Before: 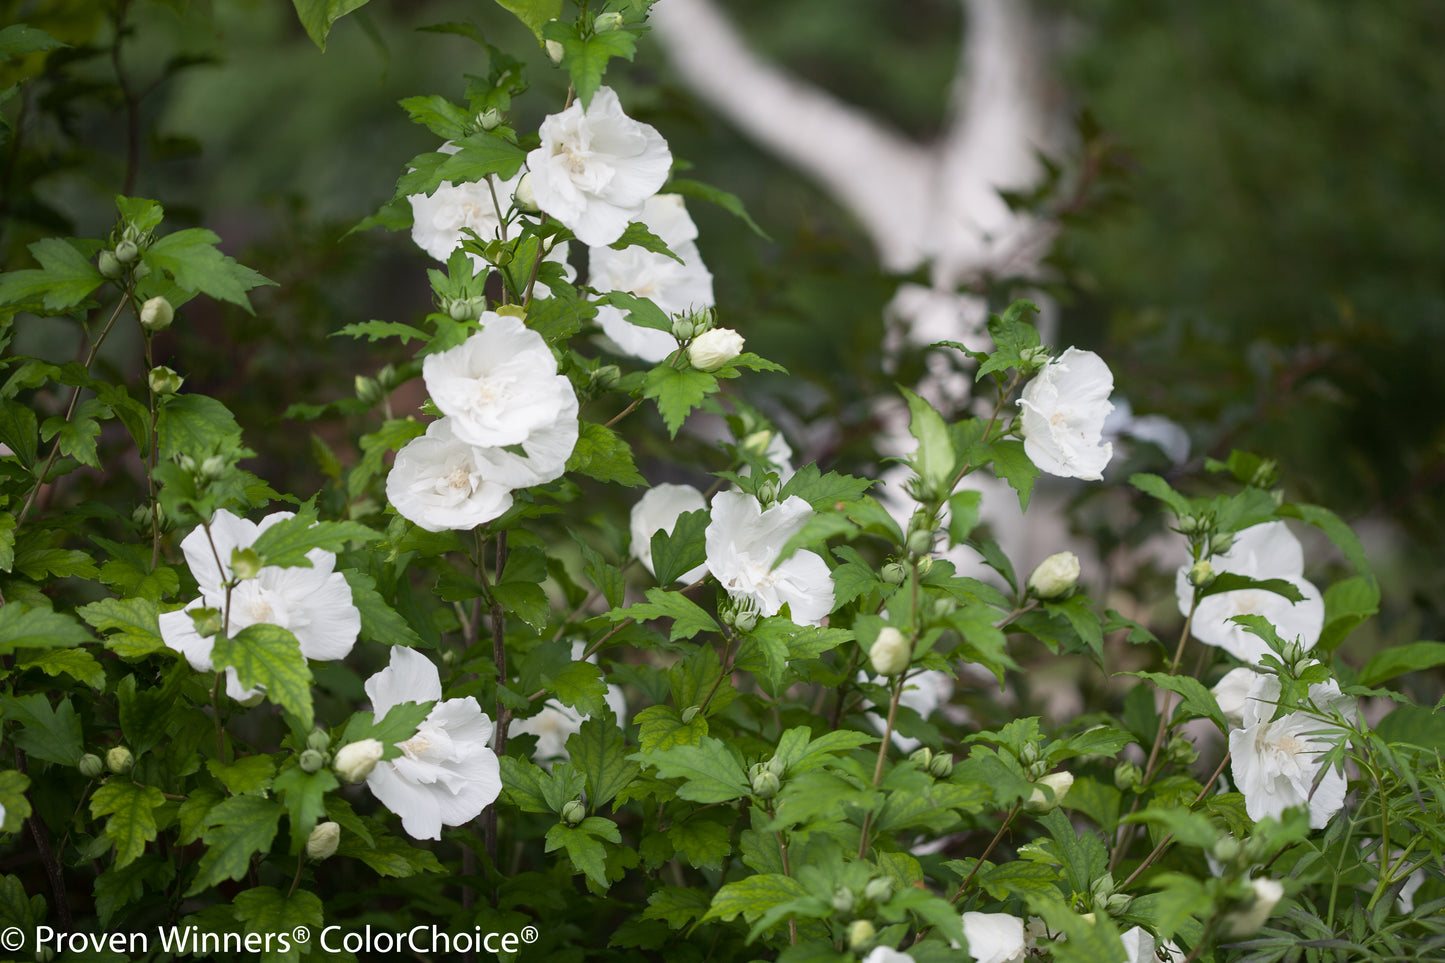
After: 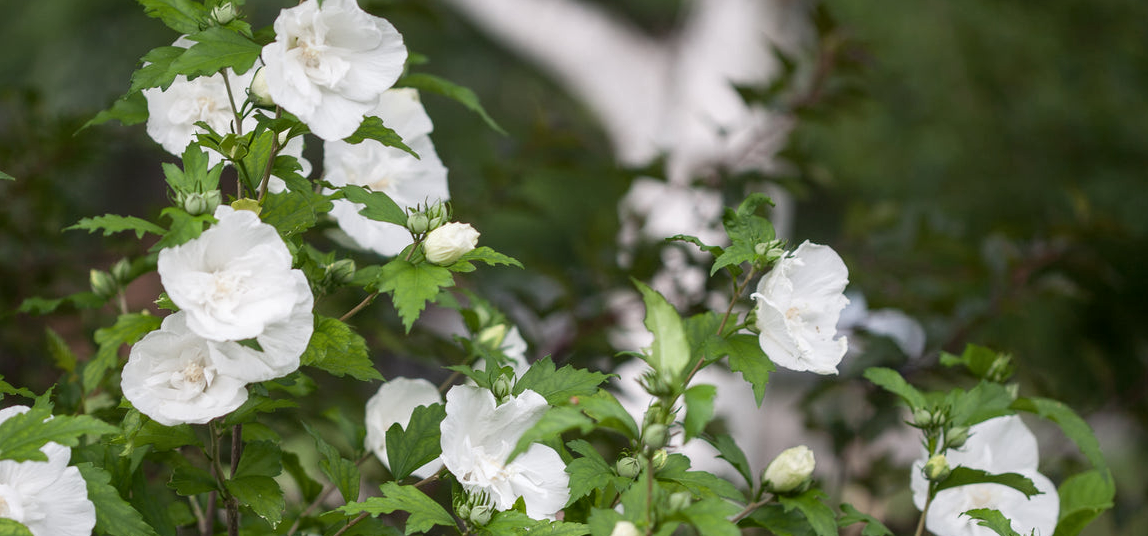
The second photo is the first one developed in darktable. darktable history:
crop: left 18.38%, top 11.092%, right 2.134%, bottom 33.217%
local contrast: on, module defaults
